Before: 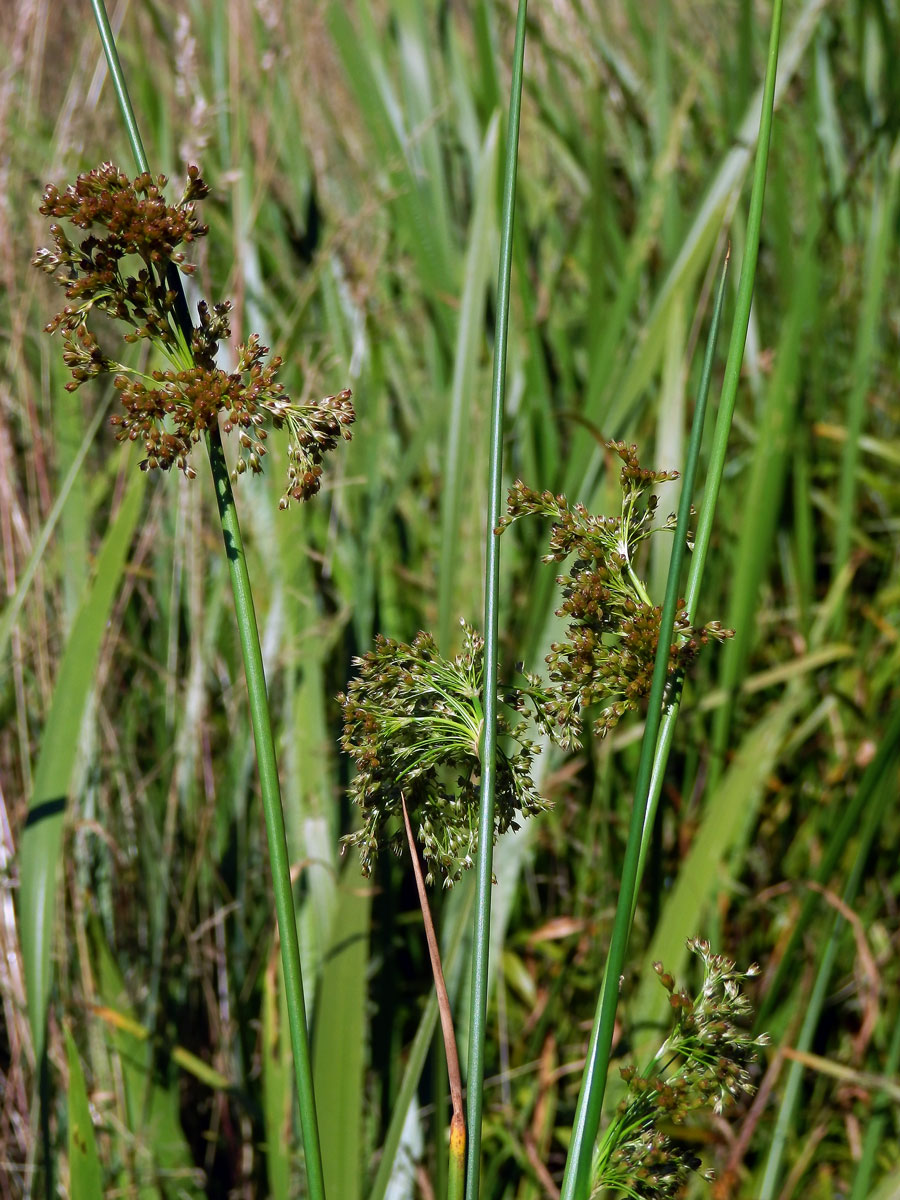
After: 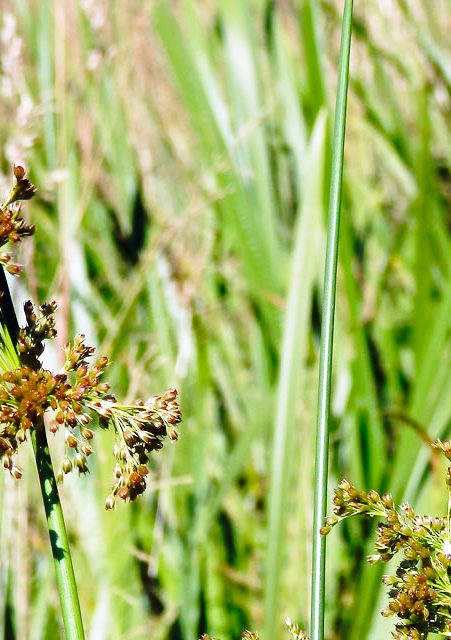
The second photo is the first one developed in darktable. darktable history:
base curve: curves: ch0 [(0, 0) (0.032, 0.037) (0.105, 0.228) (0.435, 0.76) (0.856, 0.983) (1, 1)], preserve colors none
exposure: exposure 0.258 EV, compensate highlight preservation false
crop: left 19.37%, right 30.478%, bottom 46.597%
tone equalizer: edges refinement/feathering 500, mask exposure compensation -1.57 EV, preserve details no
